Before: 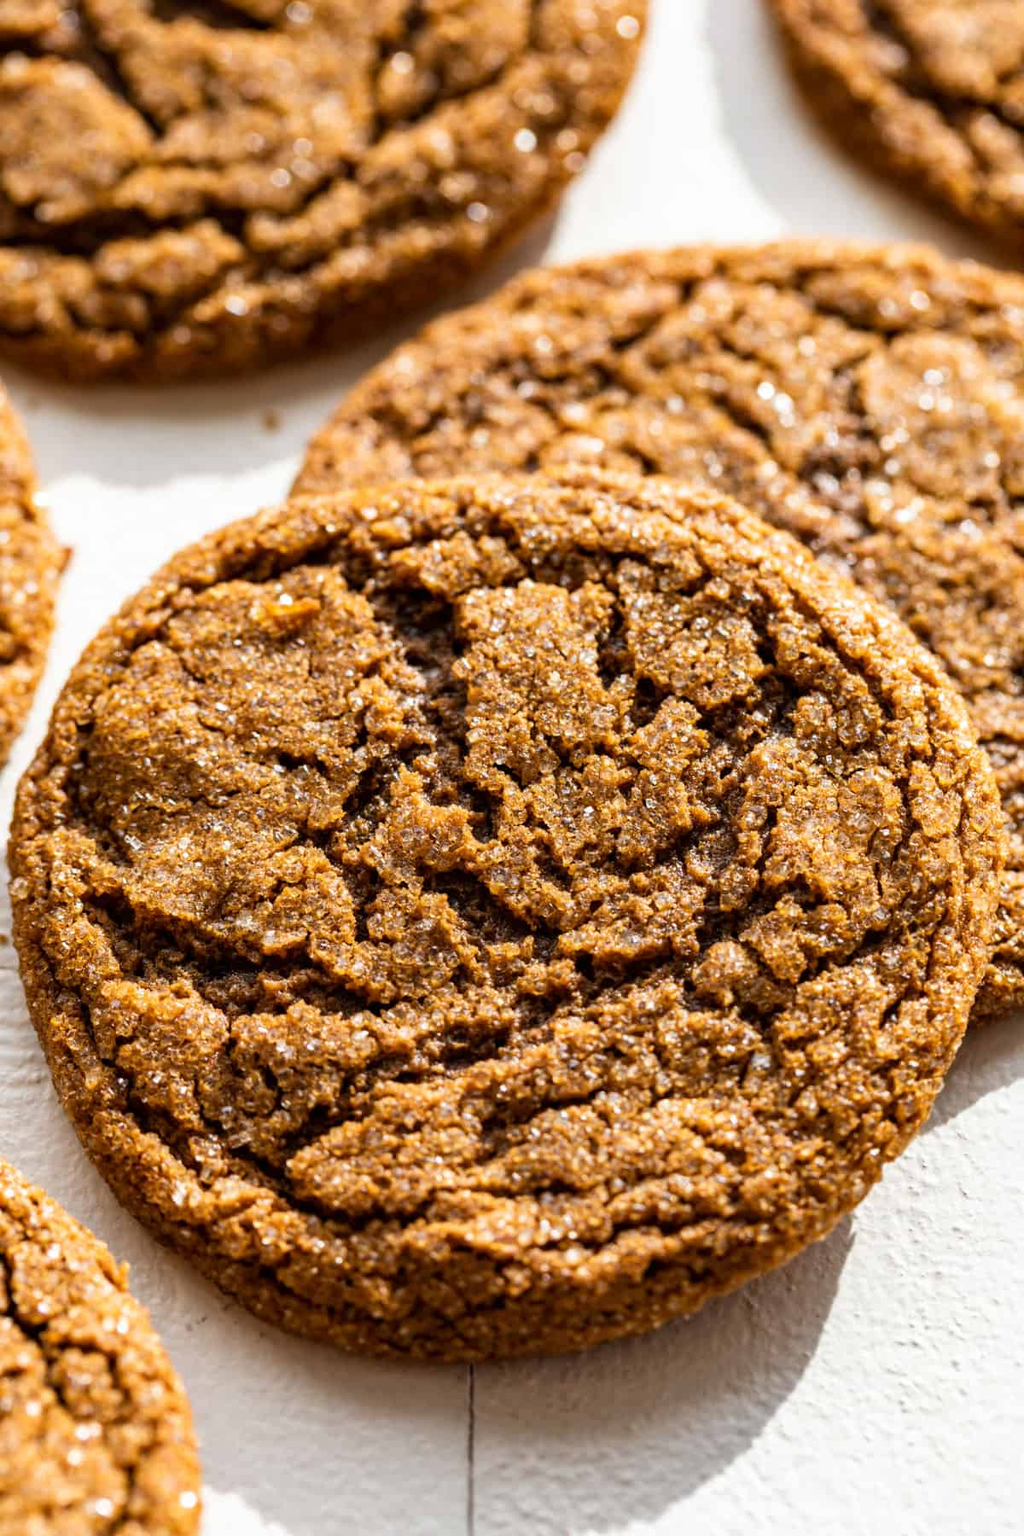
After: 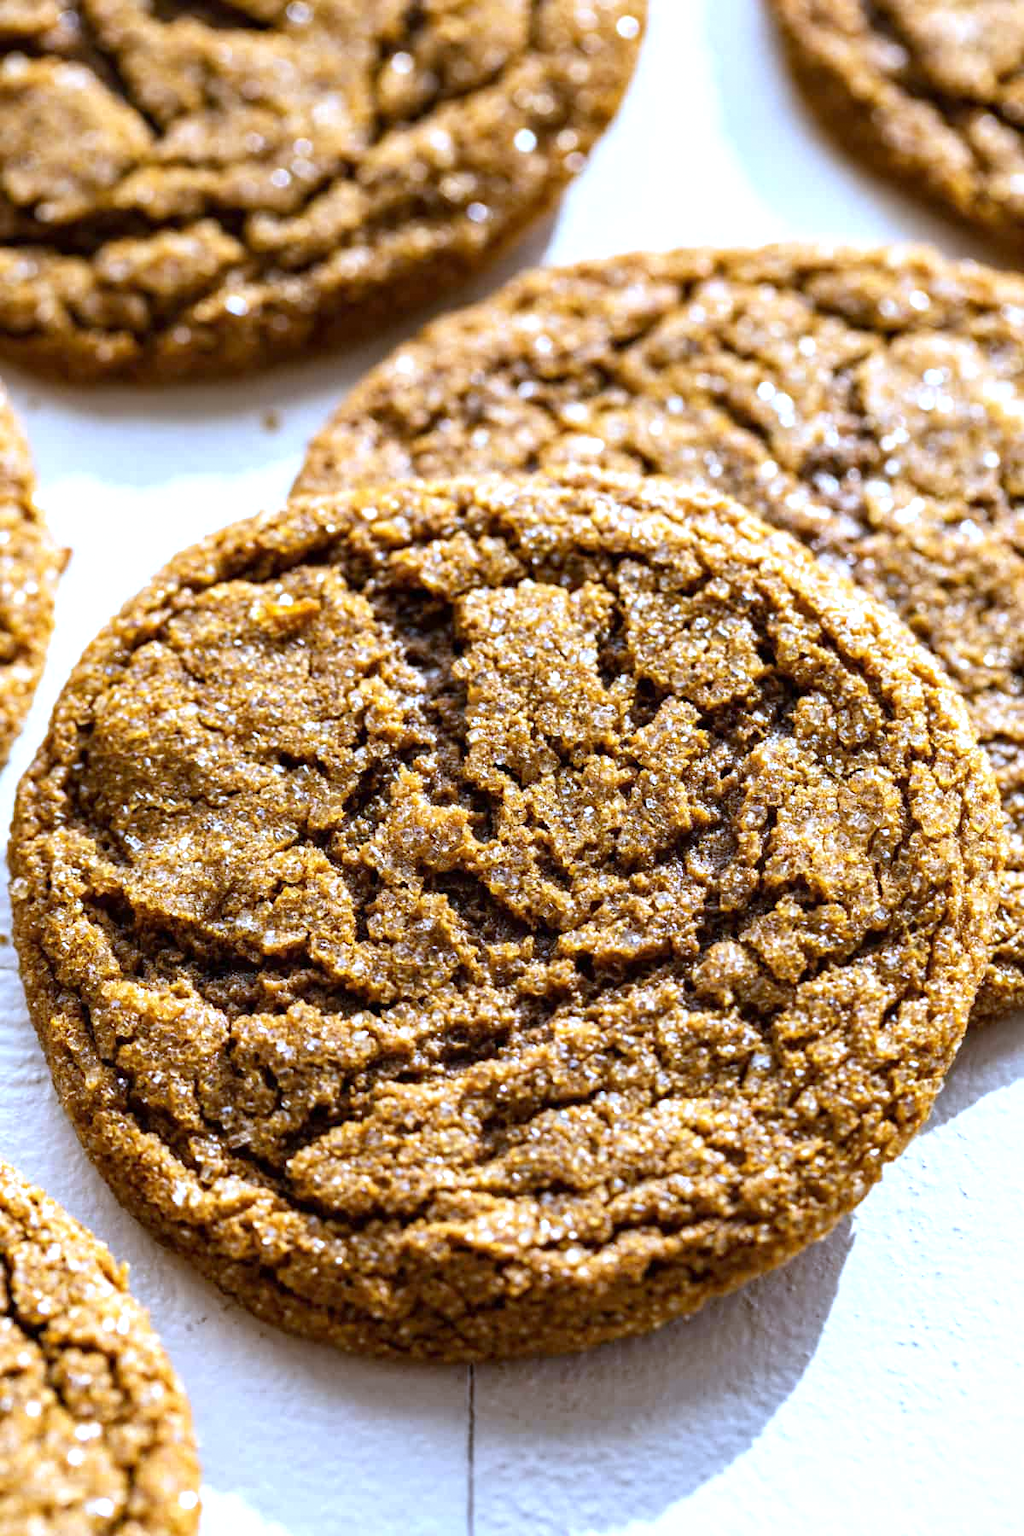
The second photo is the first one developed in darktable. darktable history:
exposure: exposure 0.496 EV, compensate highlight preservation false
white balance: red 0.871, blue 1.249
grain: coarseness 0.81 ISO, strength 1.34%, mid-tones bias 0%
